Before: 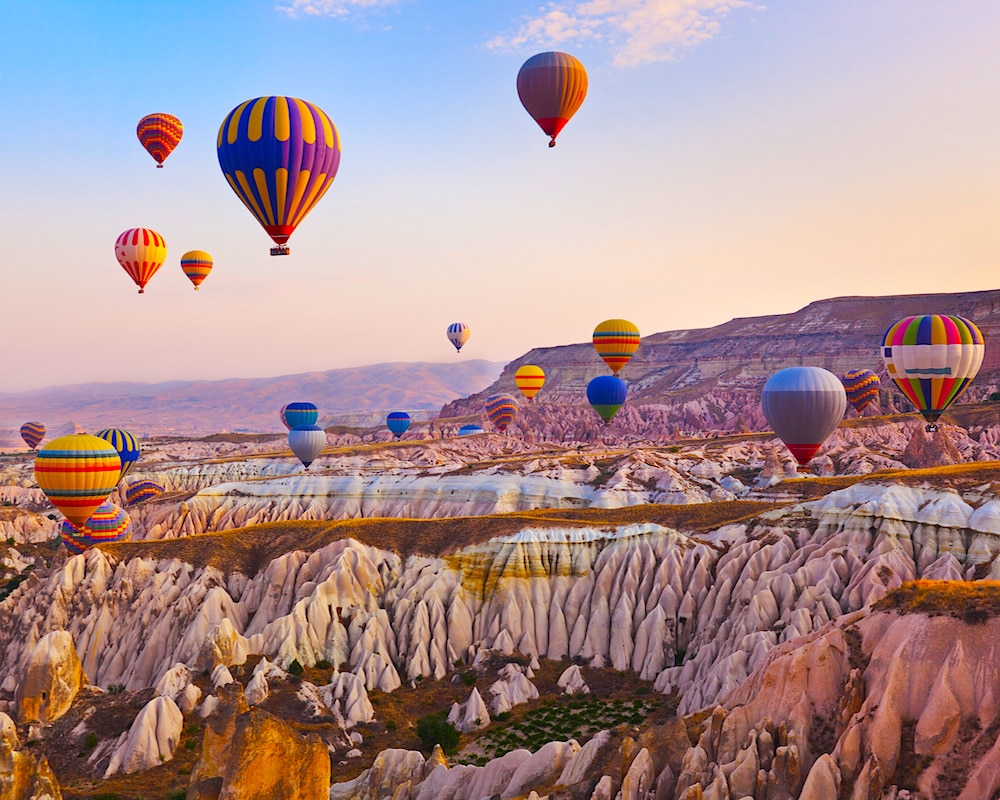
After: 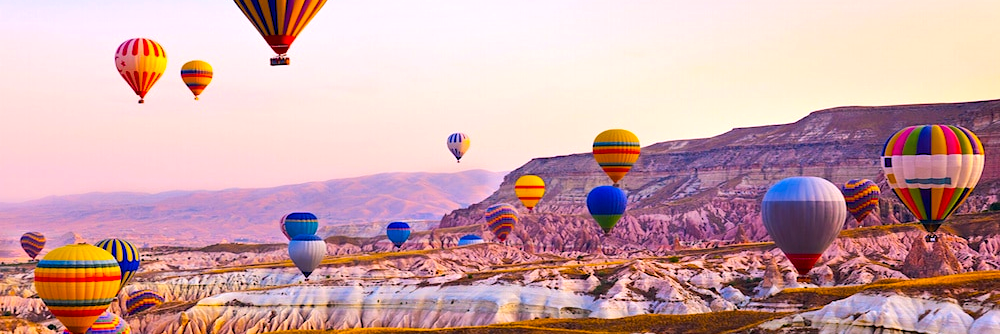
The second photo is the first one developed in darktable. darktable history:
color balance rgb: shadows lift › chroma 2%, shadows lift › hue 217.2°, power › chroma 0.25%, power › hue 60°, highlights gain › chroma 1.5%, highlights gain › hue 309.6°, global offset › luminance -0.5%, perceptual saturation grading › global saturation 15%, global vibrance 20%
crop and rotate: top 23.84%, bottom 34.294%
tone equalizer: -8 EV -0.417 EV, -7 EV -0.389 EV, -6 EV -0.333 EV, -5 EV -0.222 EV, -3 EV 0.222 EV, -2 EV 0.333 EV, -1 EV 0.389 EV, +0 EV 0.417 EV, edges refinement/feathering 500, mask exposure compensation -1.57 EV, preserve details no
